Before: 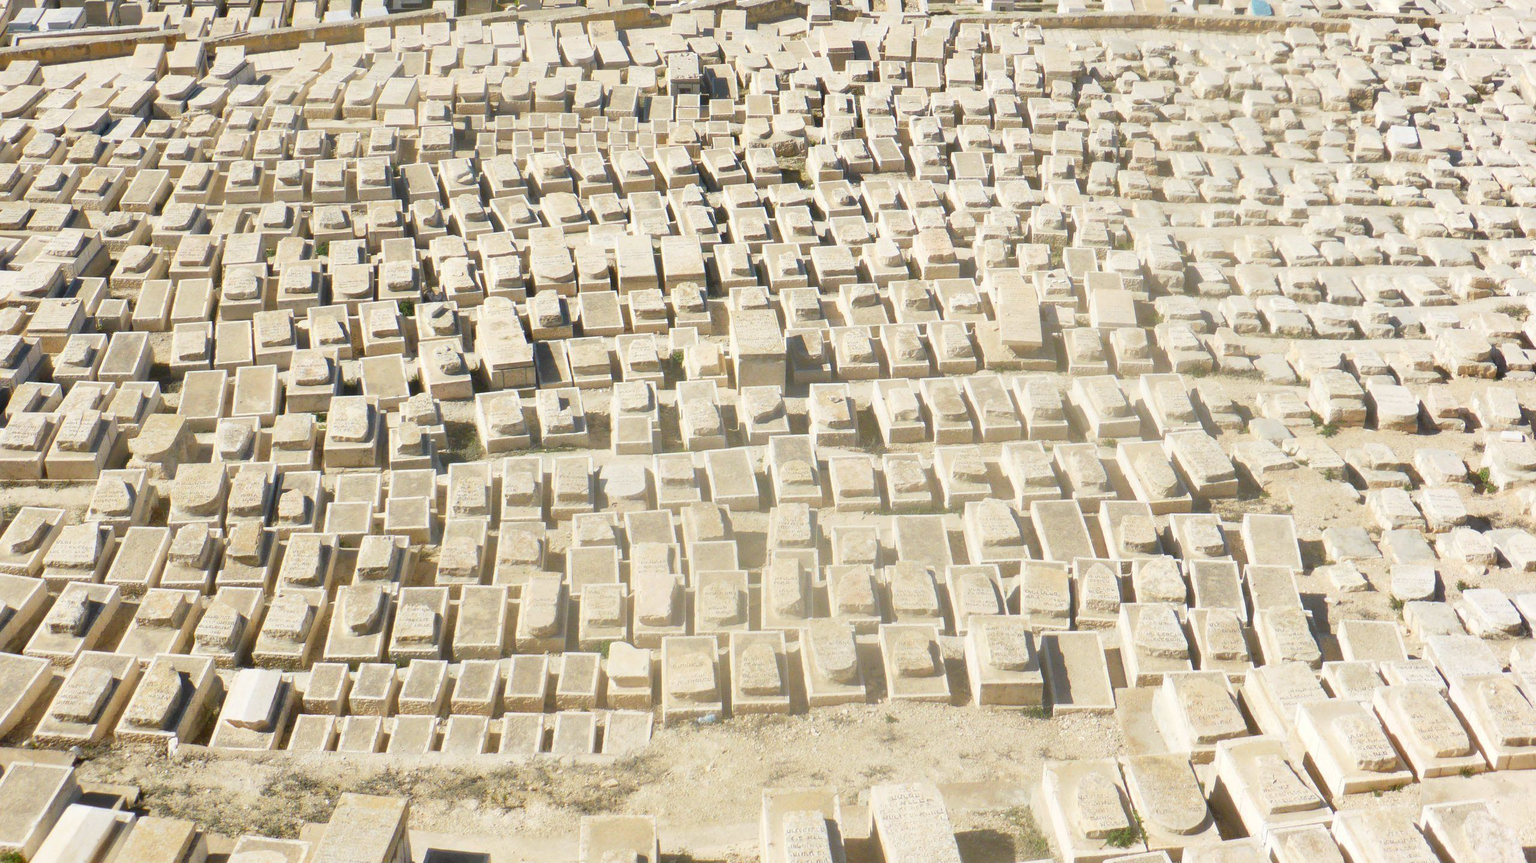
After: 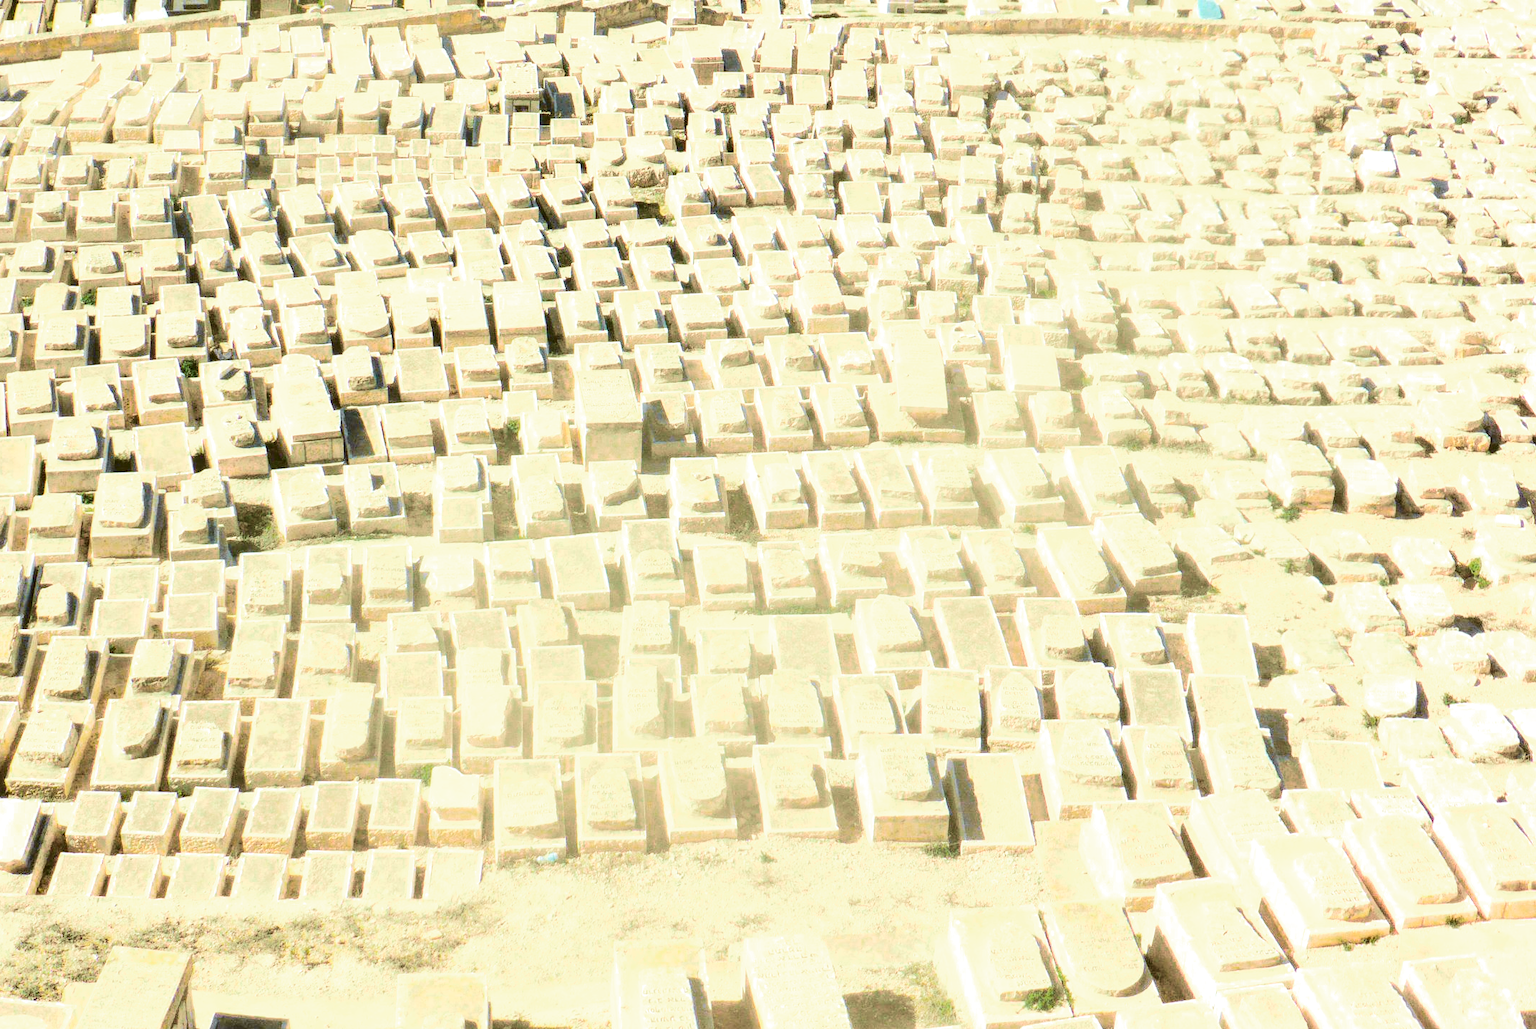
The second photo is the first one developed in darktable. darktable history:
color balance: lift [1.004, 1.002, 1.002, 0.998], gamma [1, 1.007, 1.002, 0.993], gain [1, 0.977, 1.013, 1.023], contrast -3.64%
color zones: curves: ch0 [(0, 0.465) (0.092, 0.596) (0.289, 0.464) (0.429, 0.453) (0.571, 0.464) (0.714, 0.455) (0.857, 0.462) (1, 0.465)]
exposure: black level correction 0.005, exposure 0.417 EV, compensate highlight preservation false
tone curve: curves: ch0 [(0, 0.006) (0.184, 0.117) (0.405, 0.46) (0.456, 0.528) (0.634, 0.728) (0.877, 0.89) (0.984, 0.935)]; ch1 [(0, 0) (0.443, 0.43) (0.492, 0.489) (0.566, 0.579) (0.595, 0.625) (0.608, 0.667) (0.65, 0.729) (1, 1)]; ch2 [(0, 0) (0.33, 0.301) (0.421, 0.443) (0.447, 0.489) (0.492, 0.498) (0.537, 0.583) (0.586, 0.591) (0.663, 0.686) (1, 1)], color space Lab, independent channels, preserve colors none
tone equalizer: -8 EV -0.75 EV, -7 EV -0.7 EV, -6 EV -0.6 EV, -5 EV -0.4 EV, -3 EV 0.4 EV, -2 EV 0.6 EV, -1 EV 0.7 EV, +0 EV 0.75 EV, edges refinement/feathering 500, mask exposure compensation -1.57 EV, preserve details no
crop: left 16.145%
velvia: on, module defaults
local contrast: on, module defaults
